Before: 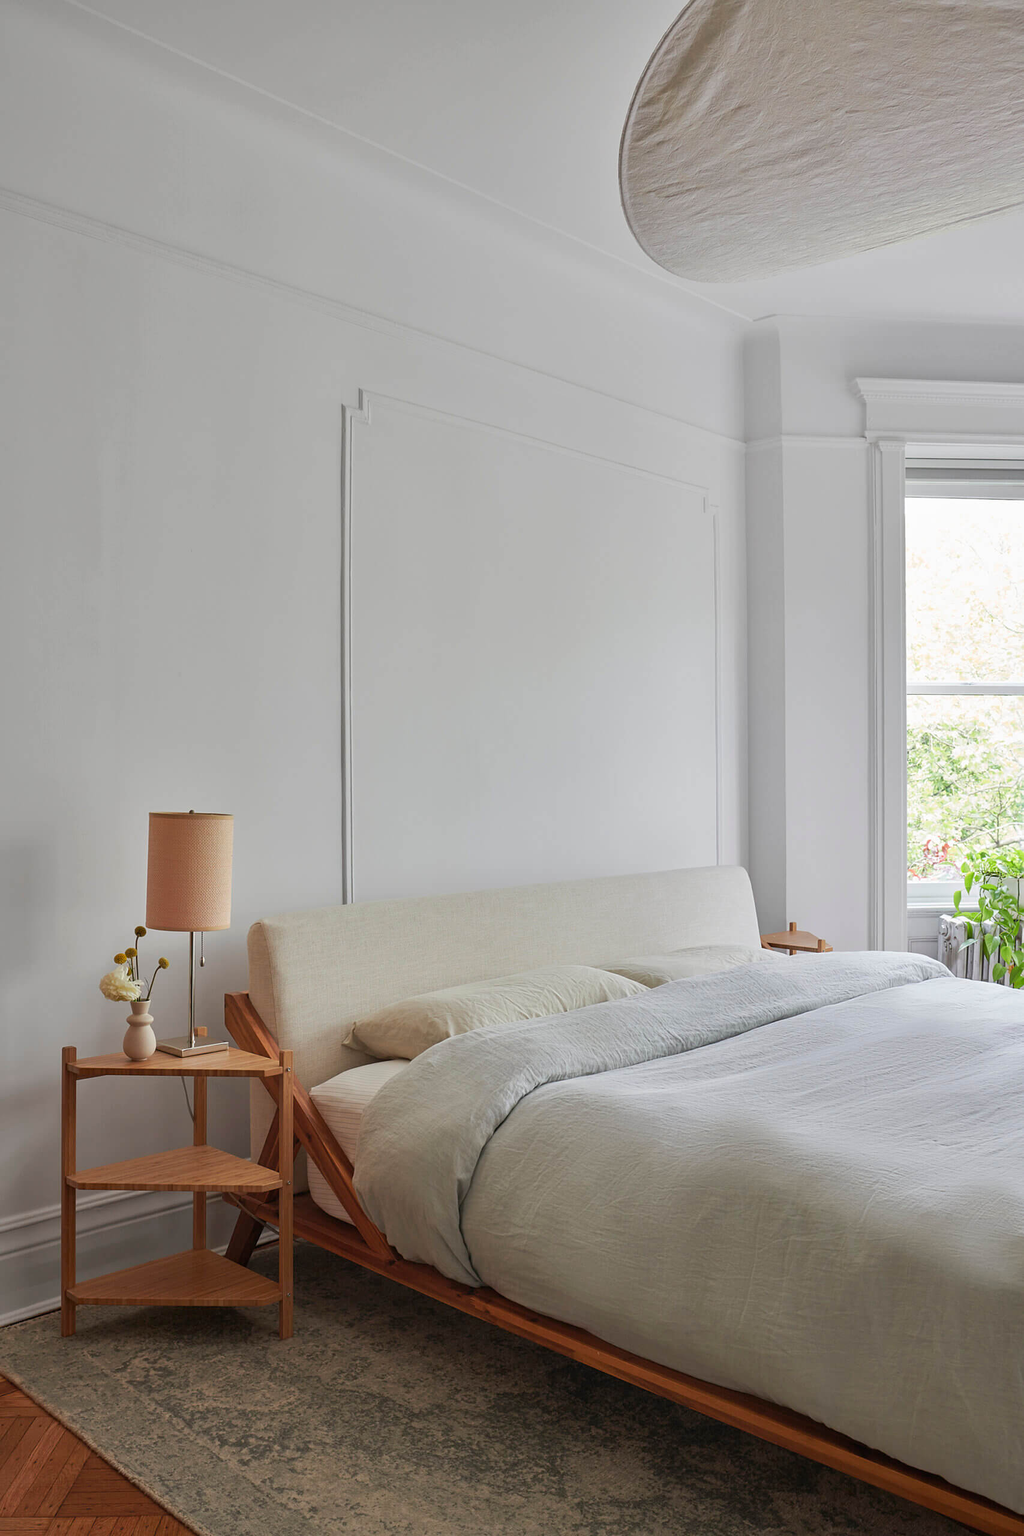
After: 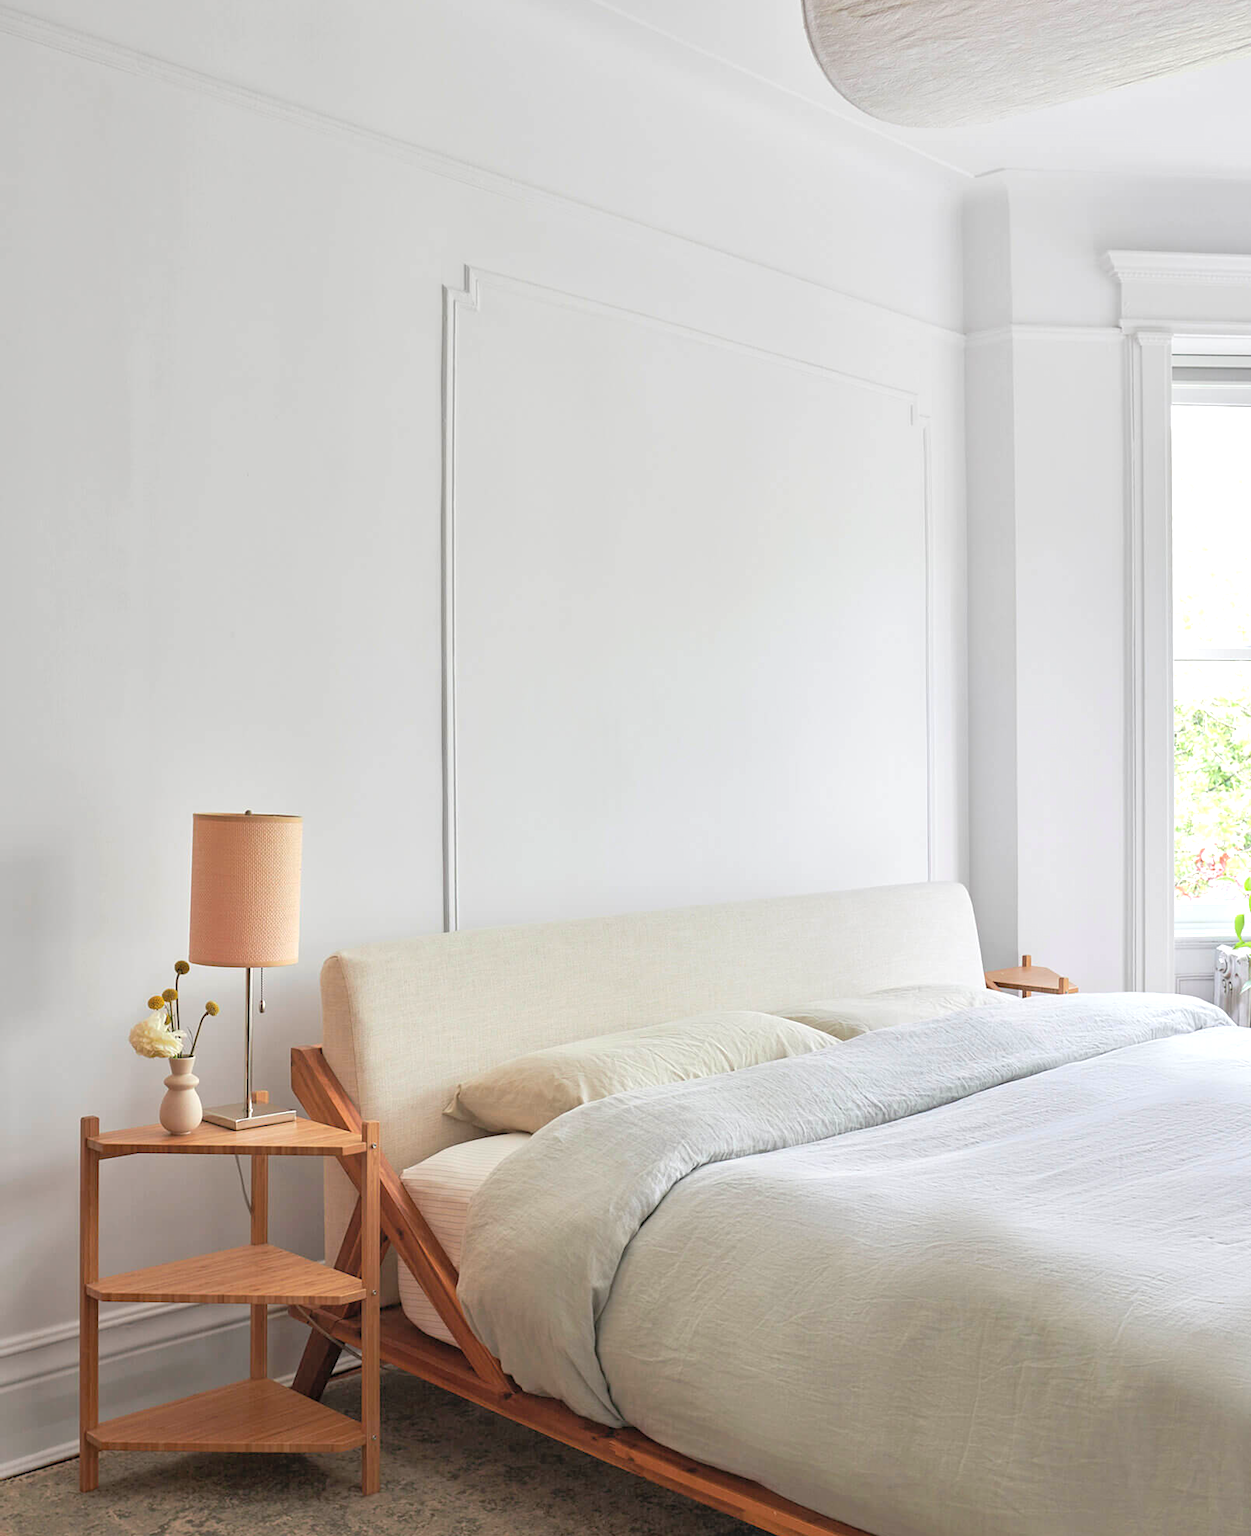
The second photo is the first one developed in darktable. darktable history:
exposure: black level correction 0.001, exposure 0.498 EV, compensate exposure bias true, compensate highlight preservation false
crop and rotate: angle 0.029°, top 11.989%, right 5.505%, bottom 10.685%
contrast brightness saturation: brightness 0.119
